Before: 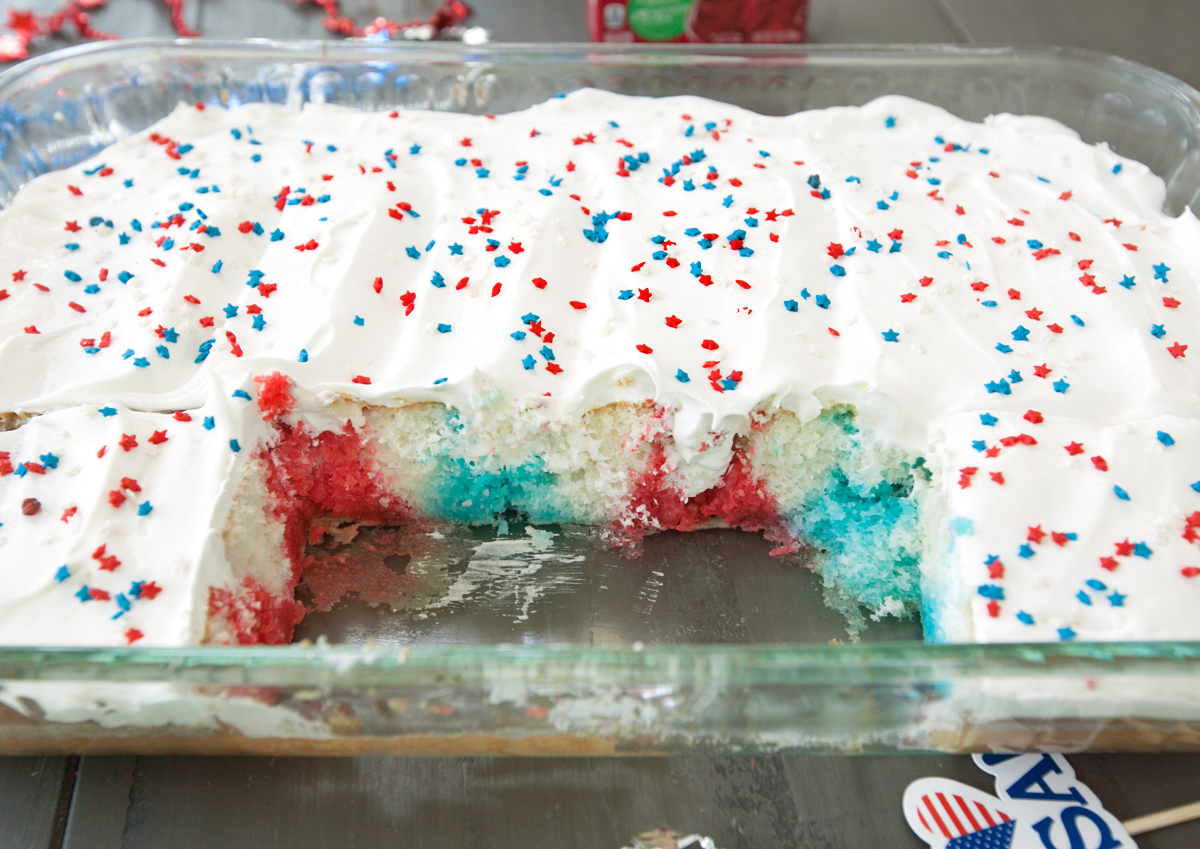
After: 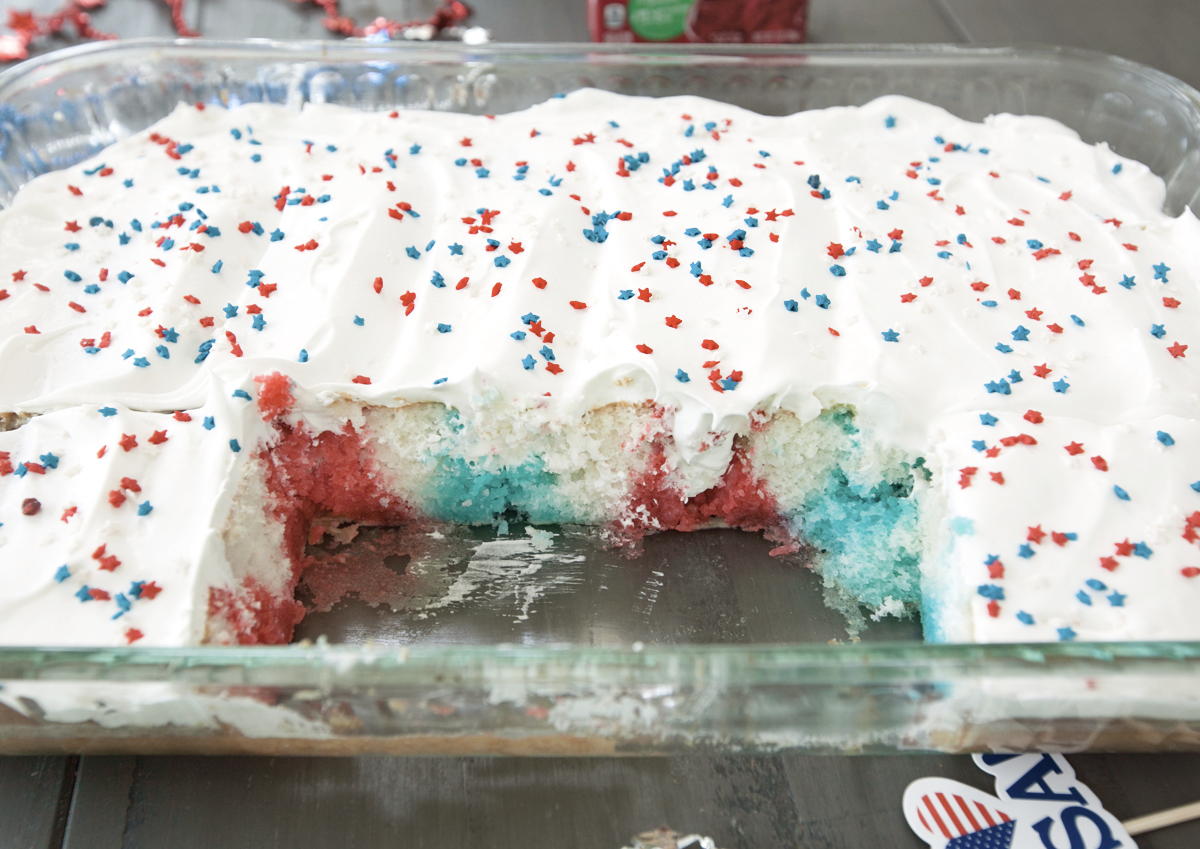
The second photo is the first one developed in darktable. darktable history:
contrast brightness saturation: contrast 0.1, saturation -0.284
